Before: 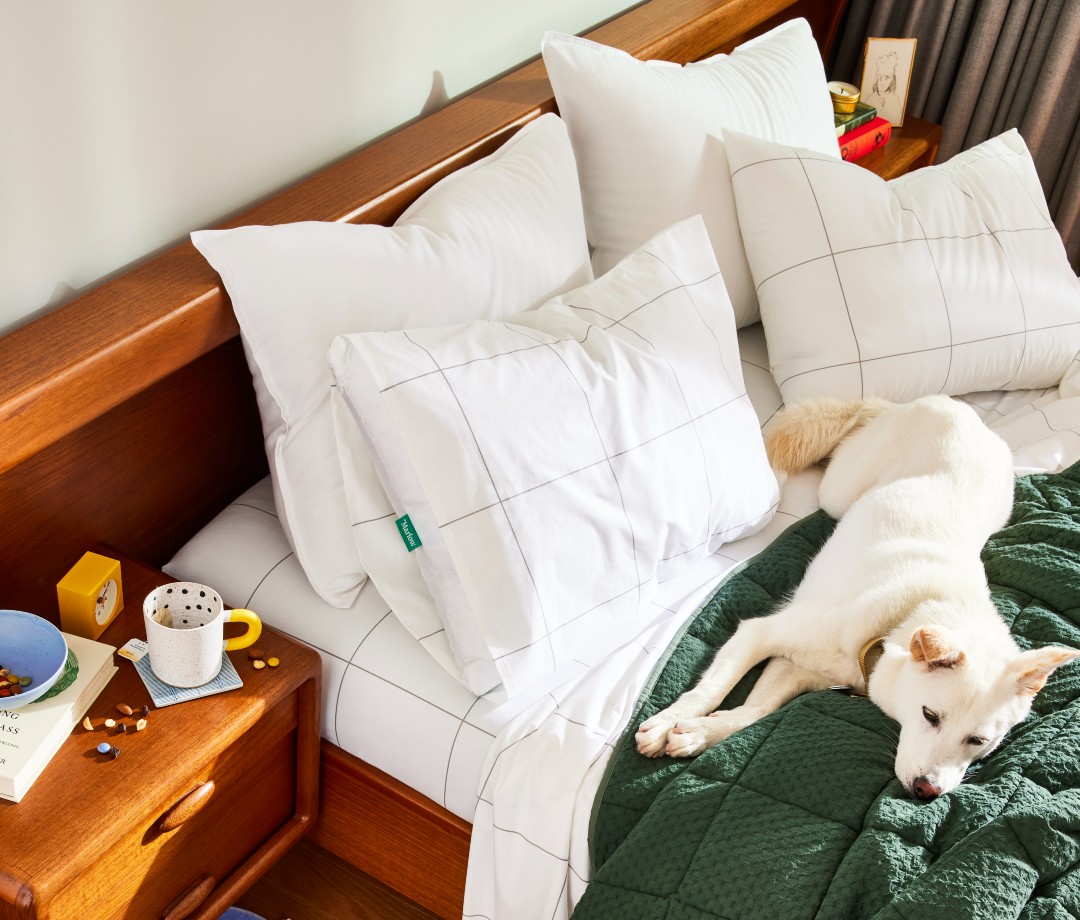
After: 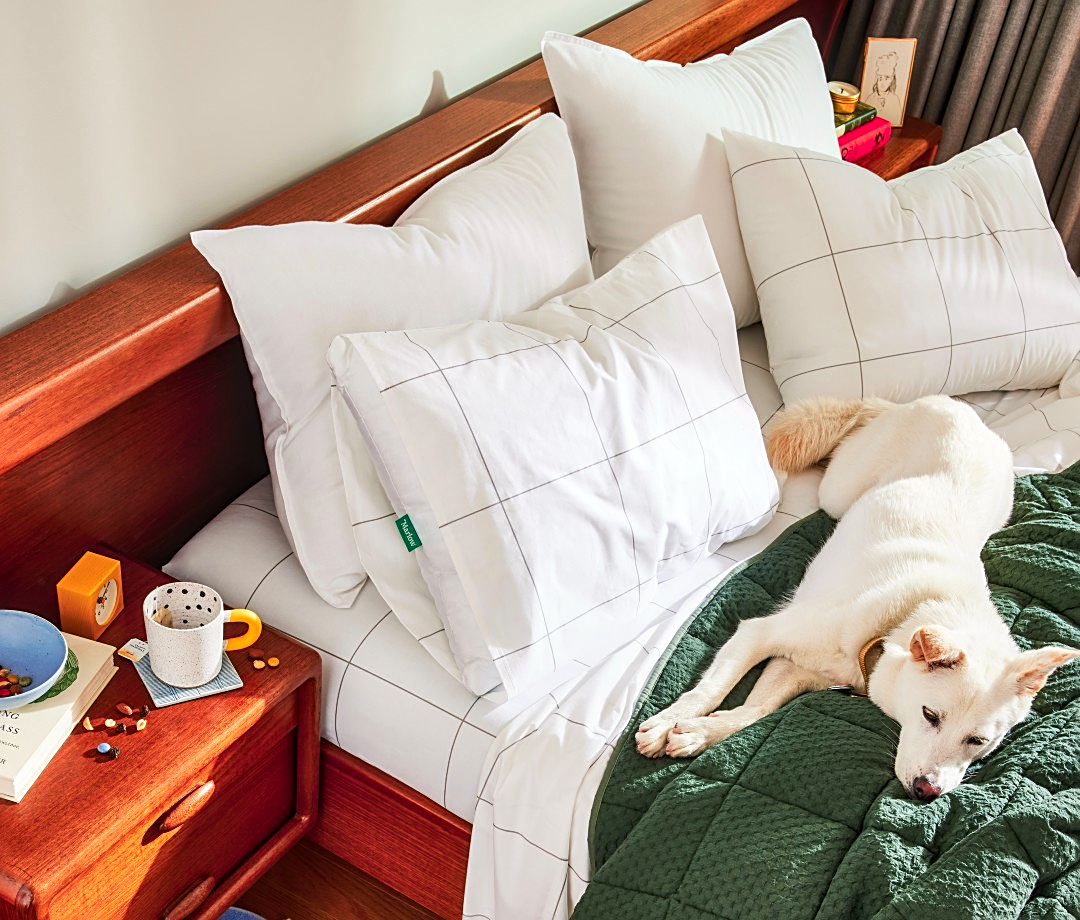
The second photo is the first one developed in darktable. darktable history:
local contrast: on, module defaults
sharpen: on, module defaults
color zones: curves: ch1 [(0.239, 0.552) (0.75, 0.5)]; ch2 [(0.25, 0.462) (0.749, 0.457)], mix 25.94%
